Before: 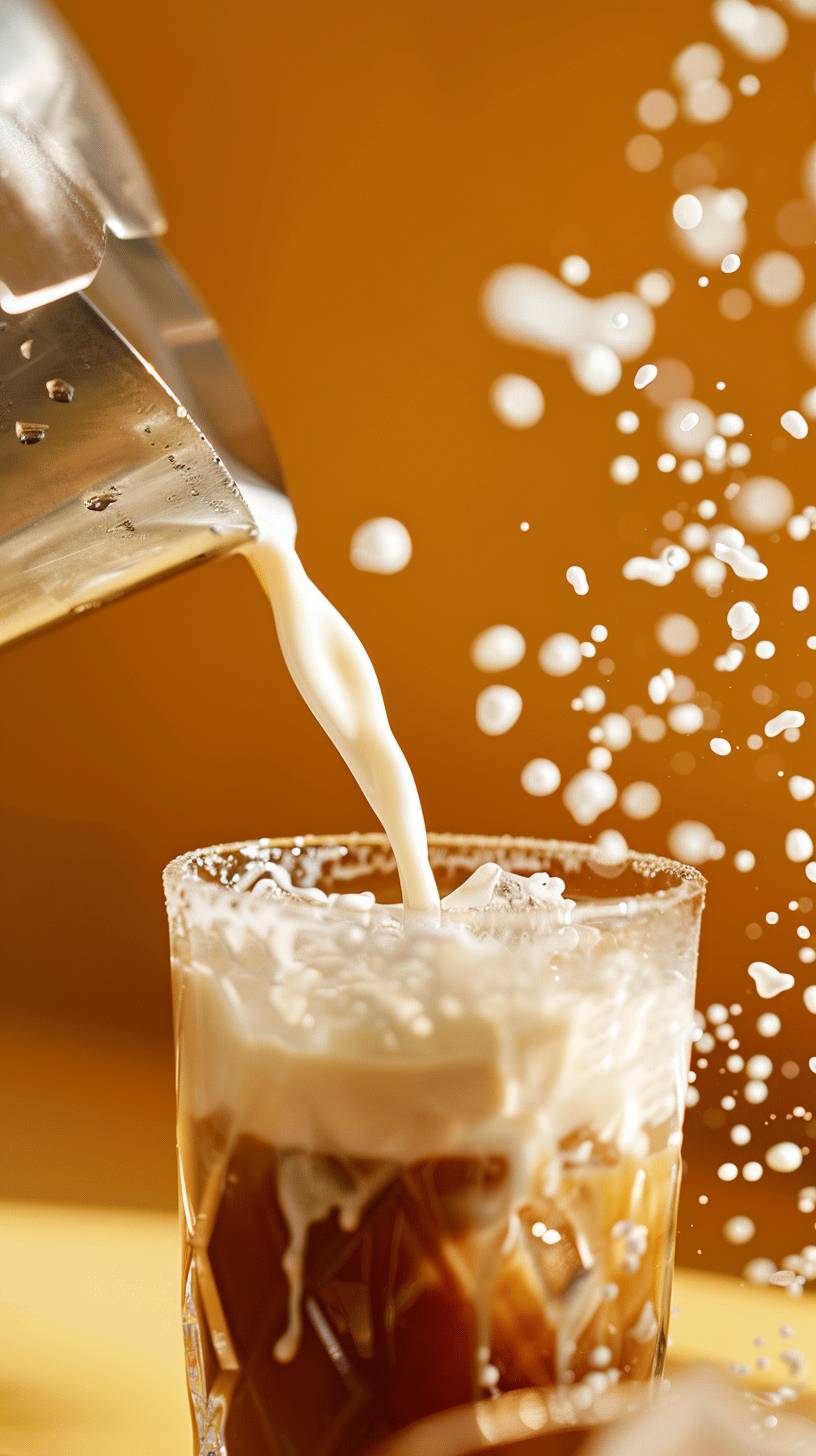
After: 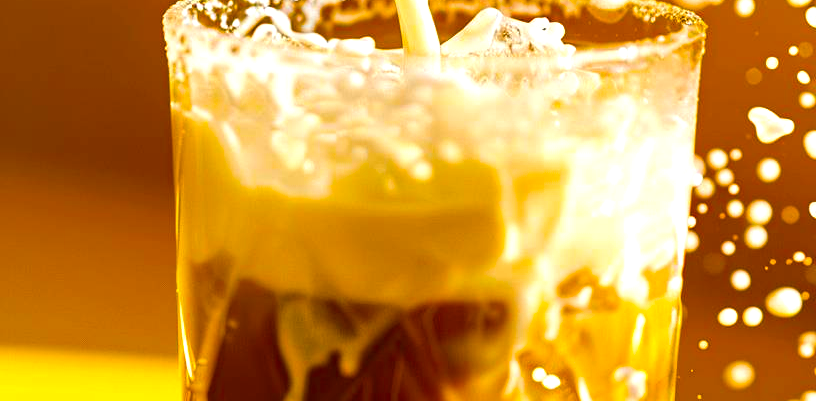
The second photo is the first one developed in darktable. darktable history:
crop and rotate: top 58.725%, bottom 13.698%
color balance rgb: shadows lift › chroma 2.057%, shadows lift › hue 215.64°, linear chroma grading › global chroma 49.725%, perceptual saturation grading › global saturation 30.203%, perceptual brilliance grading › global brilliance 12.635%
